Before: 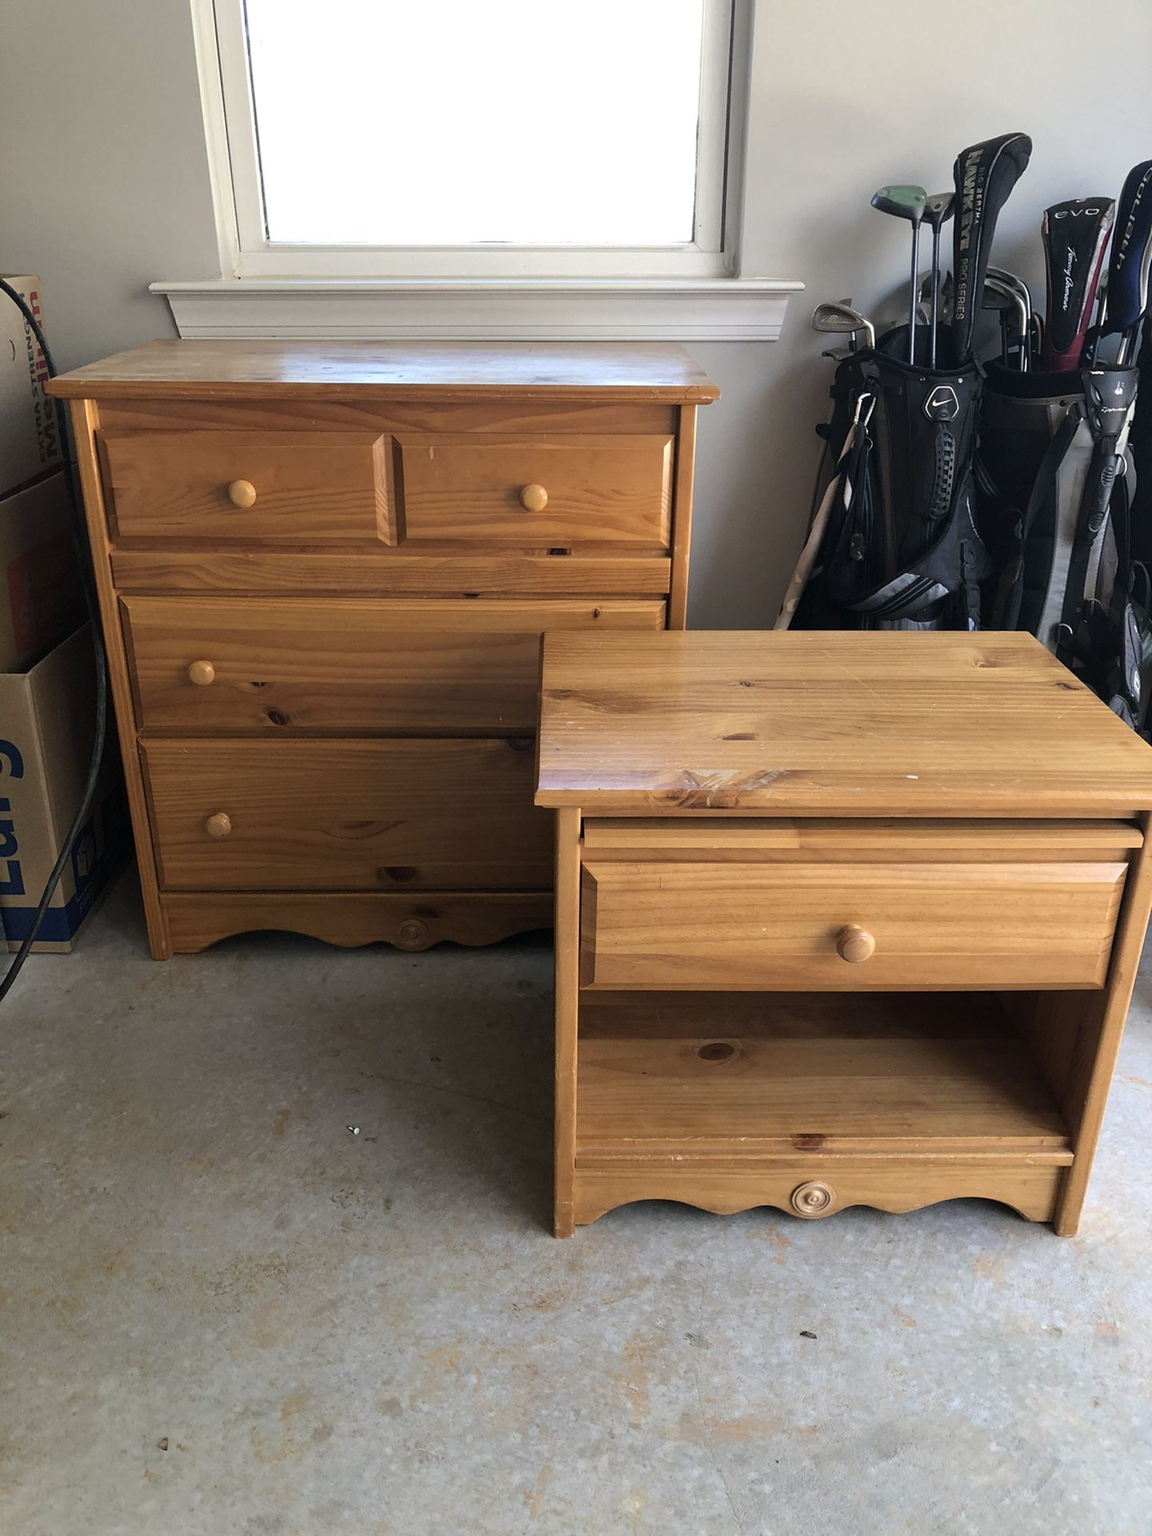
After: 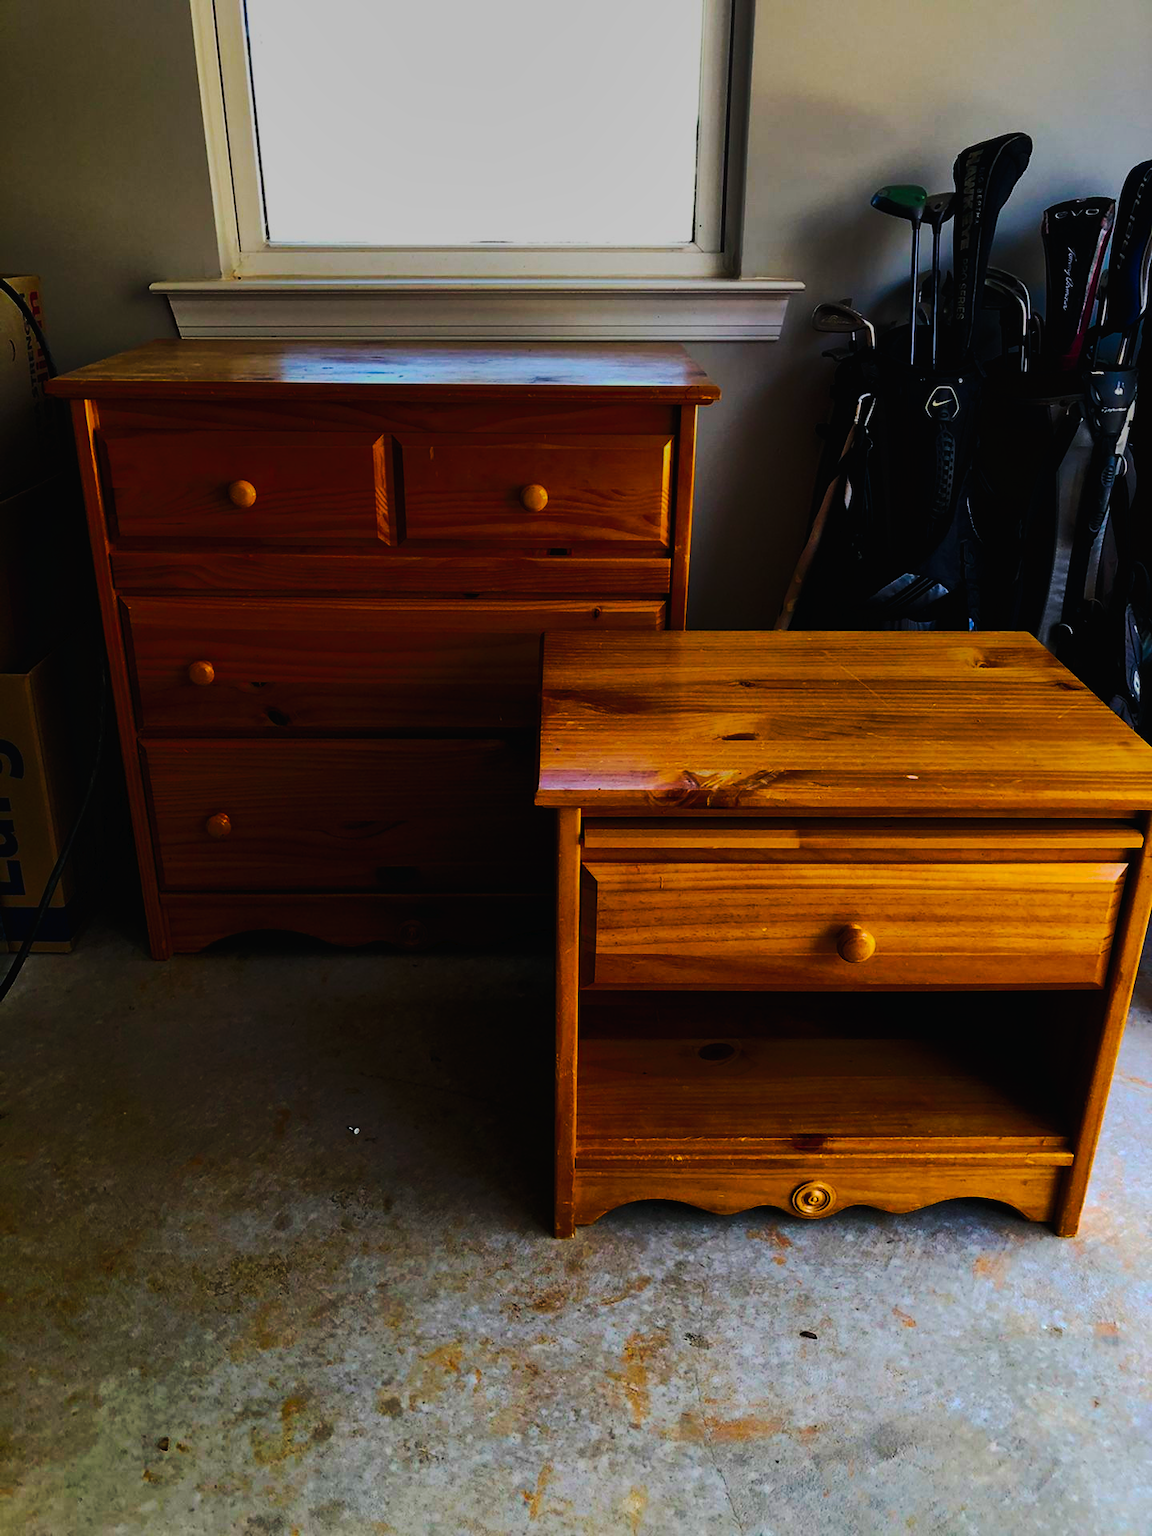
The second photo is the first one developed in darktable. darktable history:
tone curve: curves: ch0 [(0, 0) (0.003, 0.007) (0.011, 0.008) (0.025, 0.007) (0.044, 0.009) (0.069, 0.012) (0.1, 0.02) (0.136, 0.035) (0.177, 0.06) (0.224, 0.104) (0.277, 0.16) (0.335, 0.228) (0.399, 0.308) (0.468, 0.418) (0.543, 0.525) (0.623, 0.635) (0.709, 0.723) (0.801, 0.802) (0.898, 0.889) (1, 1)], preserve colors none
graduated density: rotation -0.352°, offset 57.64
shadows and highlights: on, module defaults
color balance rgb: linear chroma grading › global chroma 40.15%, perceptual saturation grading › global saturation 60.58%, perceptual saturation grading › highlights 20.44%, perceptual saturation grading › shadows -50.36%, perceptual brilliance grading › highlights 2.19%, perceptual brilliance grading › mid-tones -50.36%, perceptual brilliance grading › shadows -50.36%
